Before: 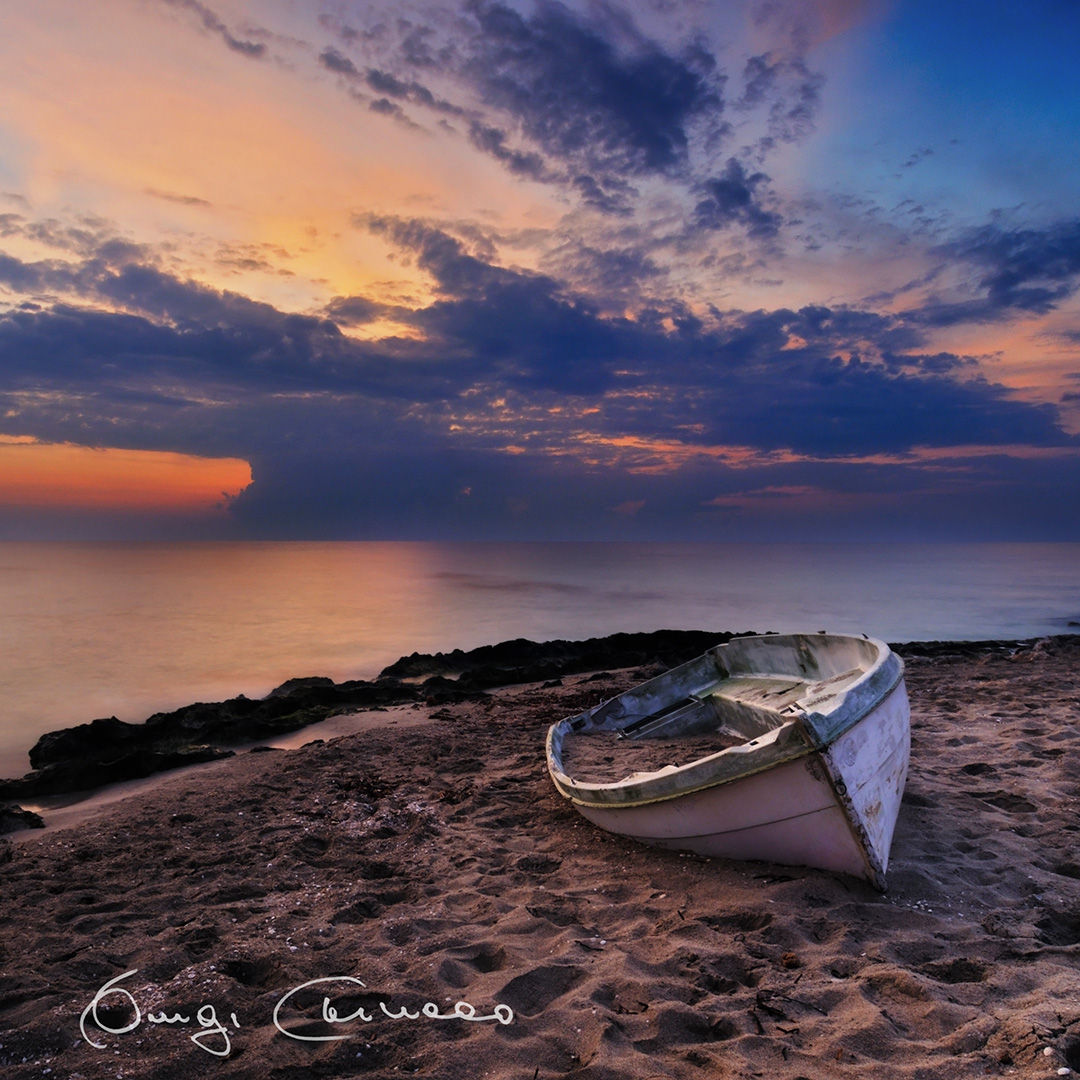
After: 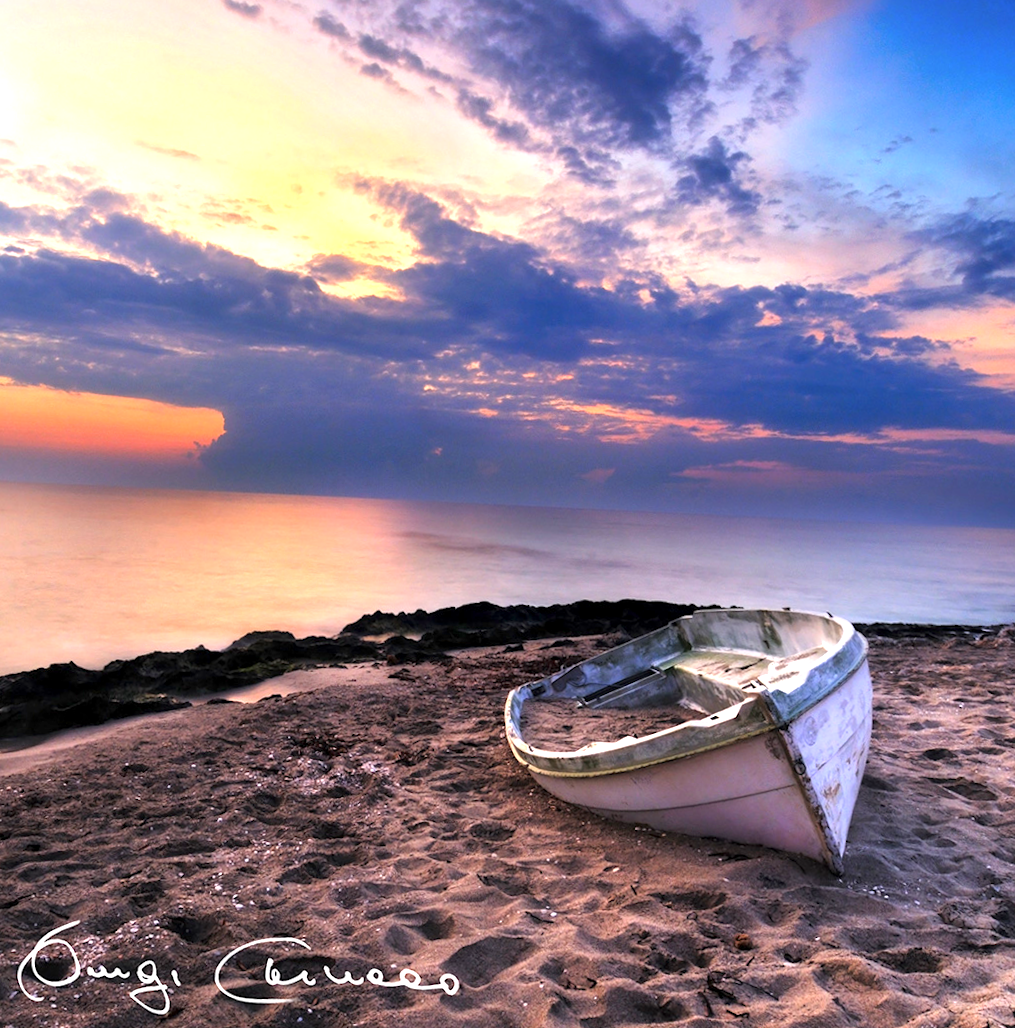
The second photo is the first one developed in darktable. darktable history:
rotate and perspective: rotation 0.226°, lens shift (vertical) -0.042, crop left 0.023, crop right 0.982, crop top 0.006, crop bottom 0.994
crop and rotate: angle -2.38°
exposure: black level correction 0.001, exposure 1.398 EV, compensate exposure bias true, compensate highlight preservation false
